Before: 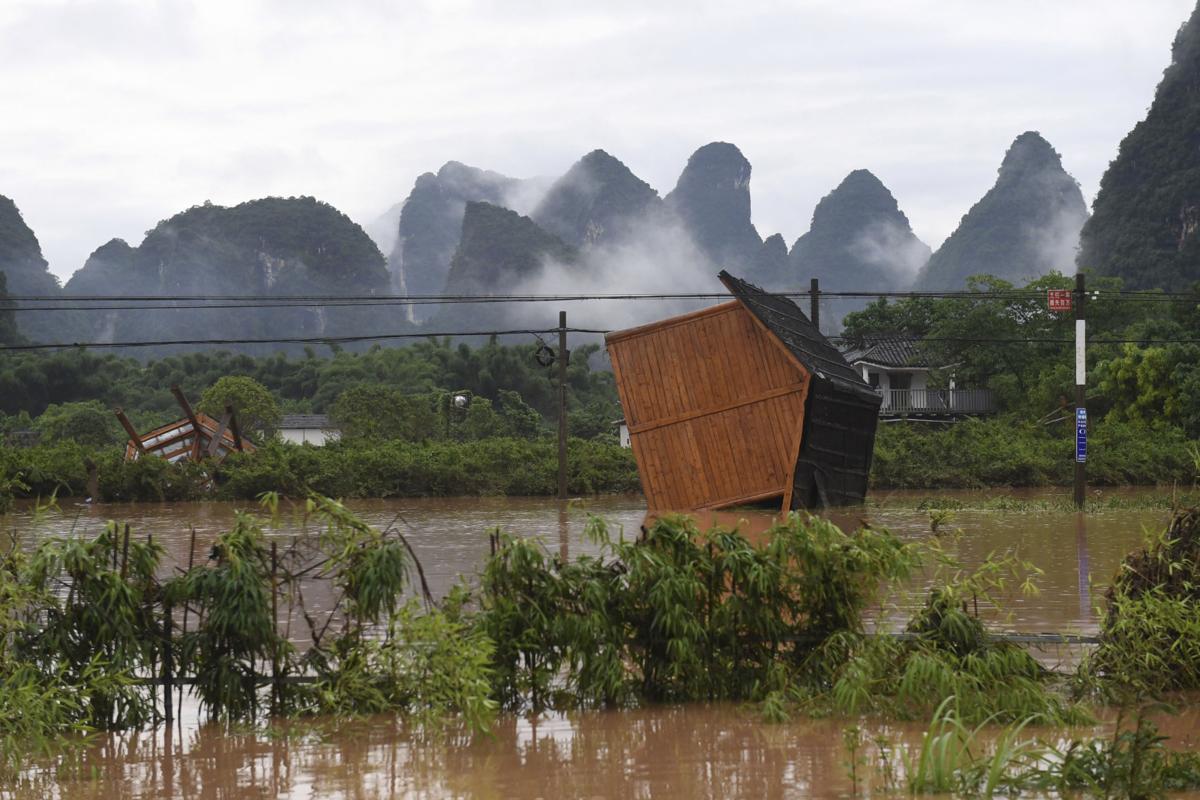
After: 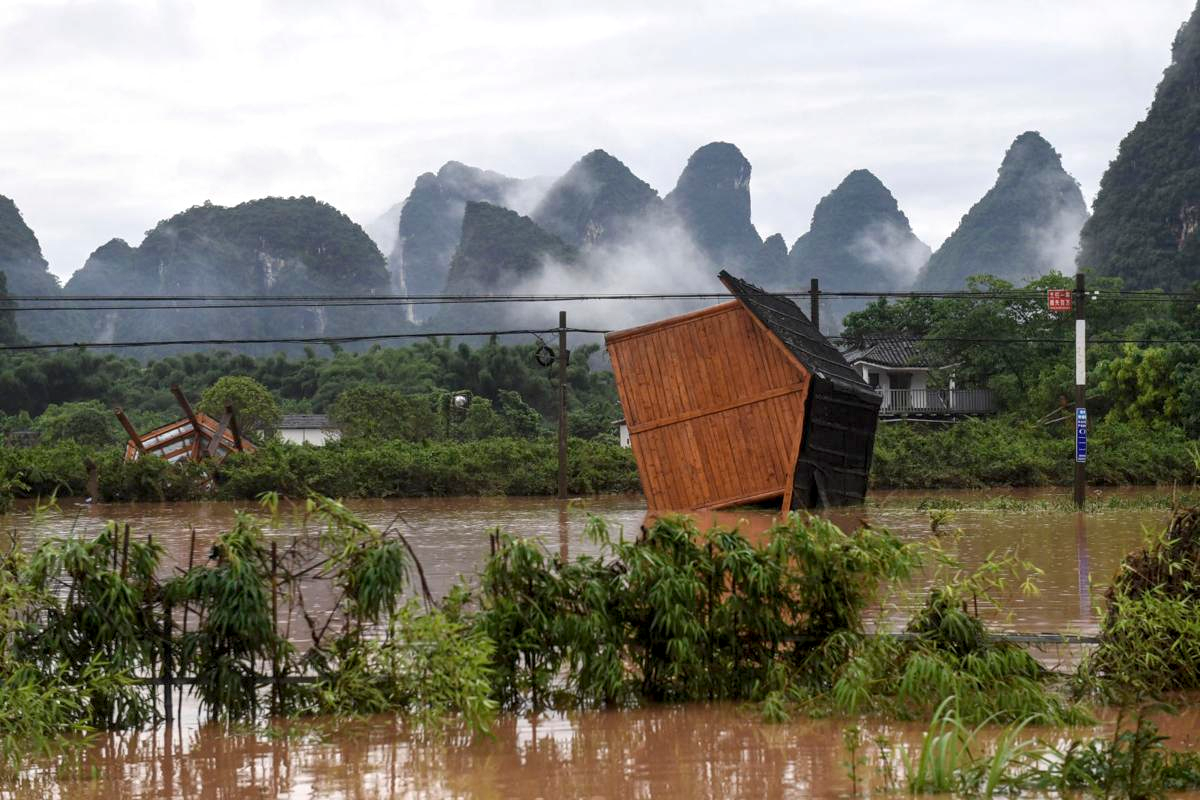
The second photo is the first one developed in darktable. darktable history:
exposure: exposure 0.073 EV, compensate highlight preservation false
local contrast: detail 130%
